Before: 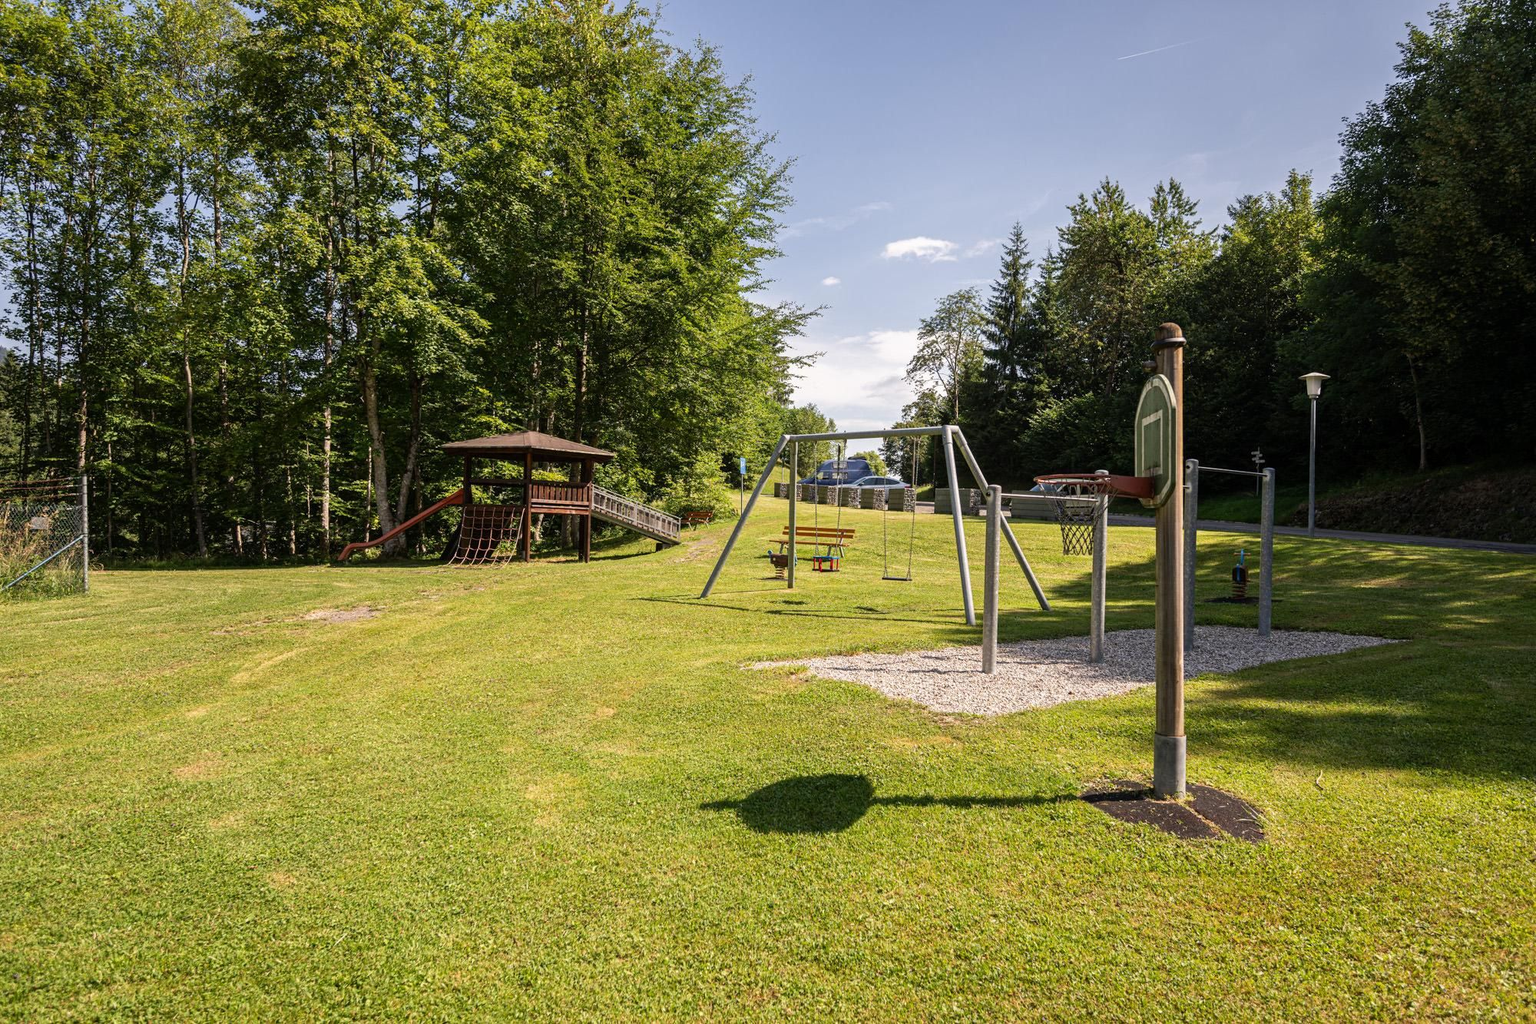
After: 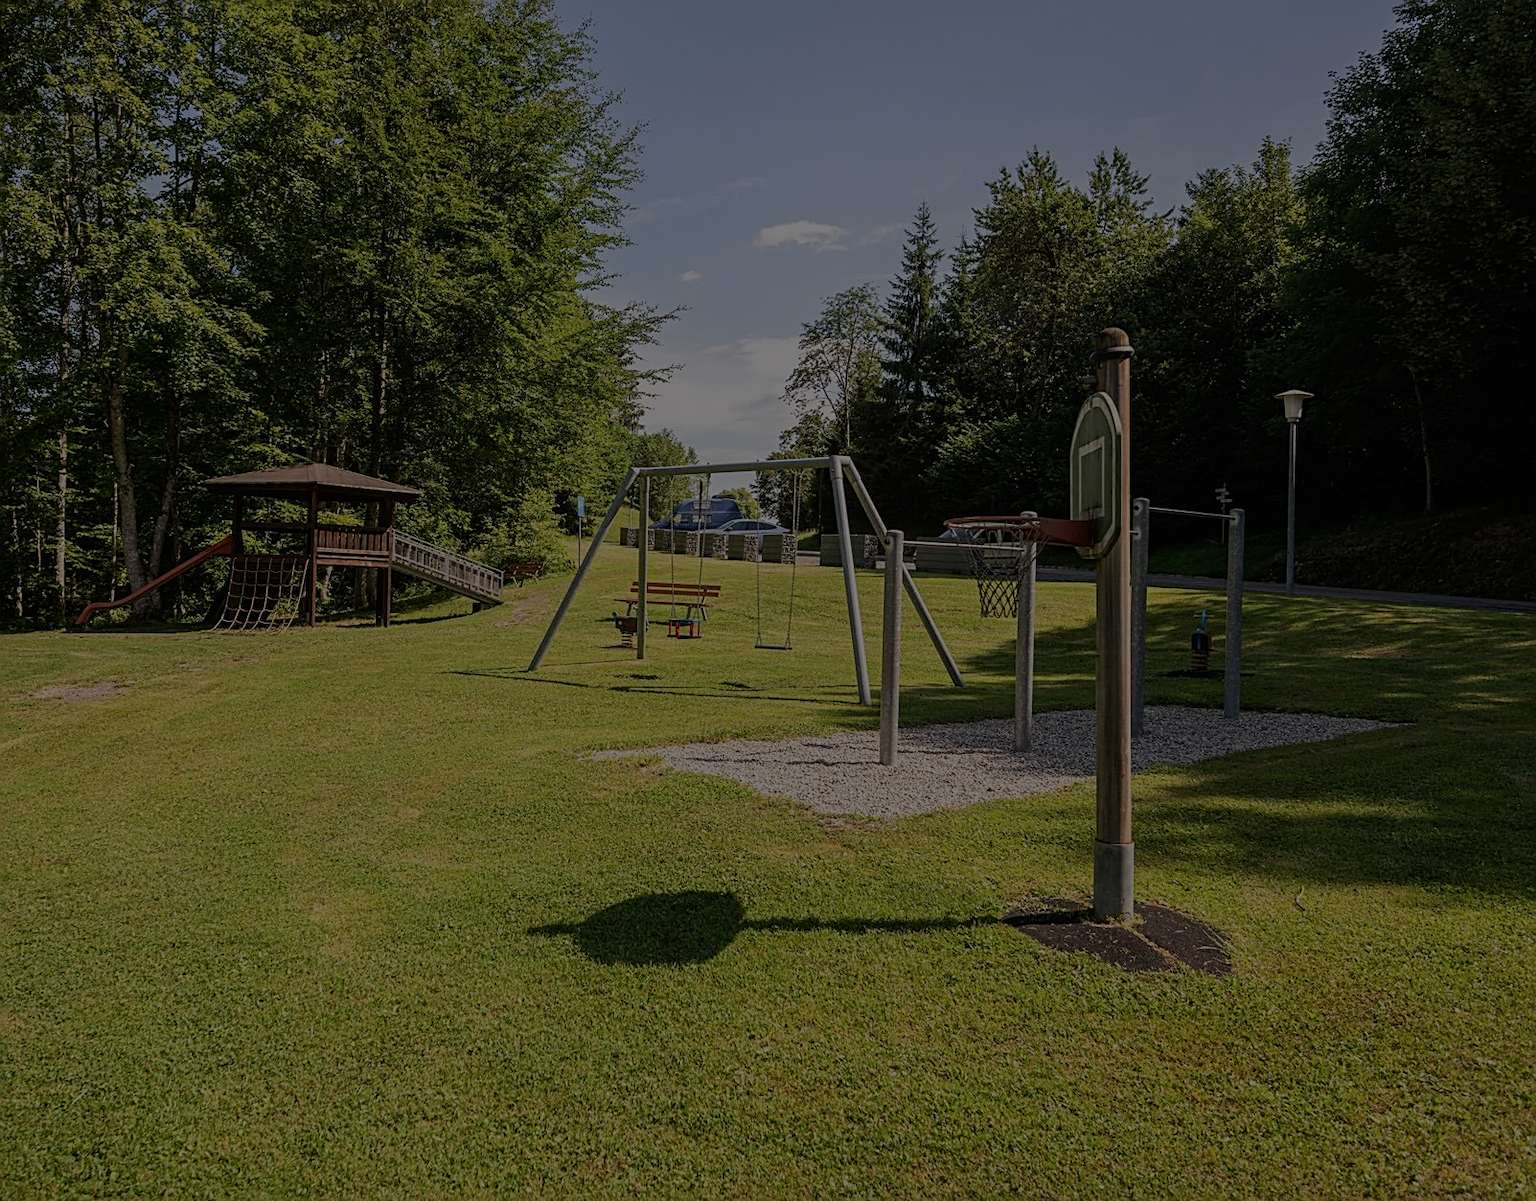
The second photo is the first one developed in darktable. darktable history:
color balance rgb: shadows lift › chroma 0.949%, shadows lift › hue 113.8°, perceptual saturation grading › global saturation 10.161%, perceptual brilliance grading › global brilliance -48.345%
crop and rotate: left 18.098%, top 5.866%, right 1.74%
sharpen: on, module defaults
